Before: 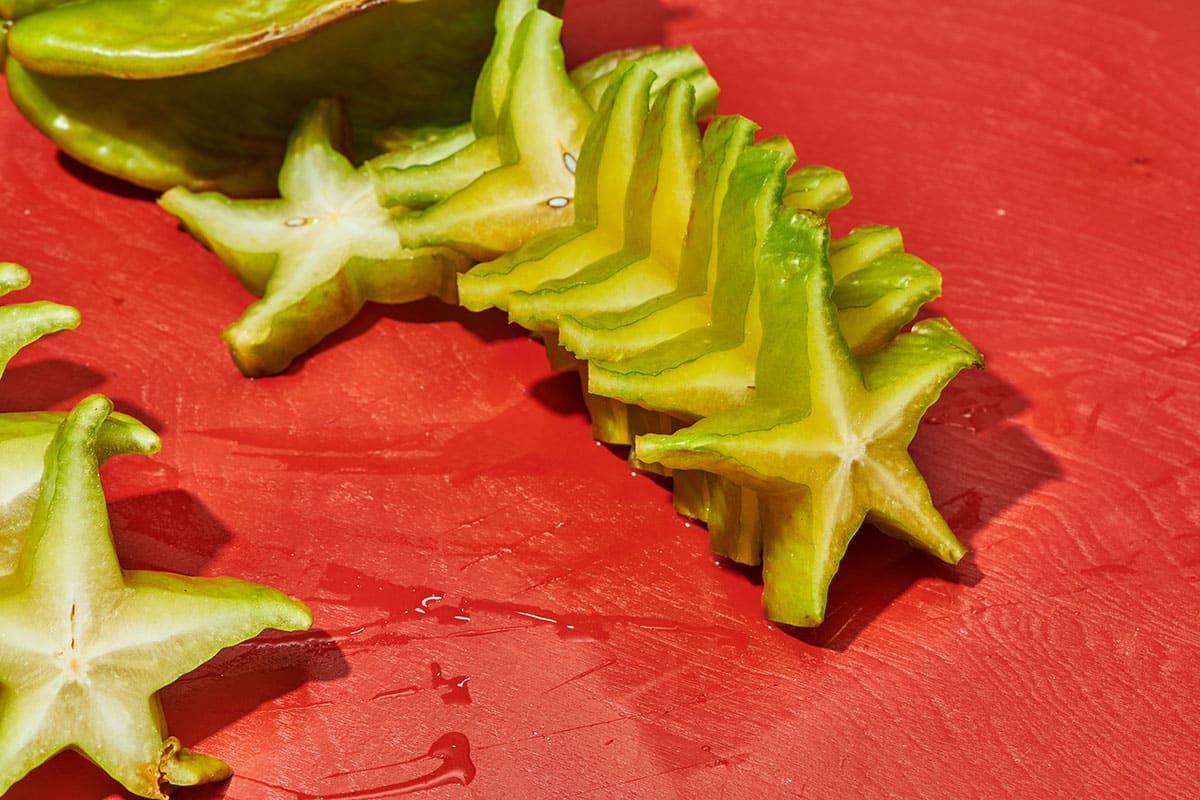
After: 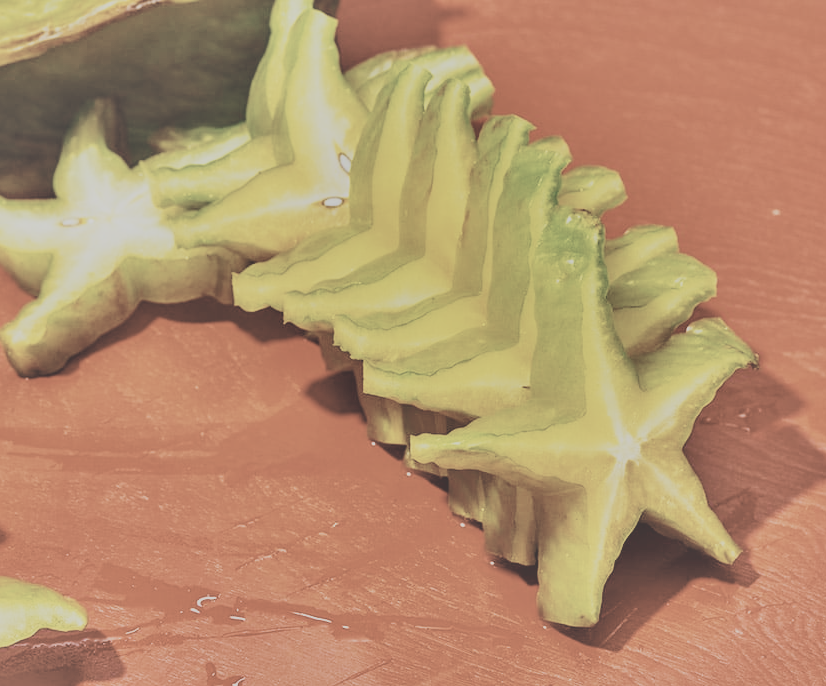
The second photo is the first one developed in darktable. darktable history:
color balance rgb: linear chroma grading › global chroma 0.934%, perceptual saturation grading › global saturation 31.056%
crop: left 18.806%, right 12.321%, bottom 14.19%
base curve: curves: ch0 [(0, 0) (0.028, 0.03) (0.121, 0.232) (0.46, 0.748) (0.859, 0.968) (1, 1)], preserve colors none
velvia: on, module defaults
shadows and highlights: white point adjustment -3.6, highlights -63.29, soften with gaussian
exposure: compensate highlight preservation false
contrast brightness saturation: contrast -0.301, brightness 0.736, saturation -0.773
